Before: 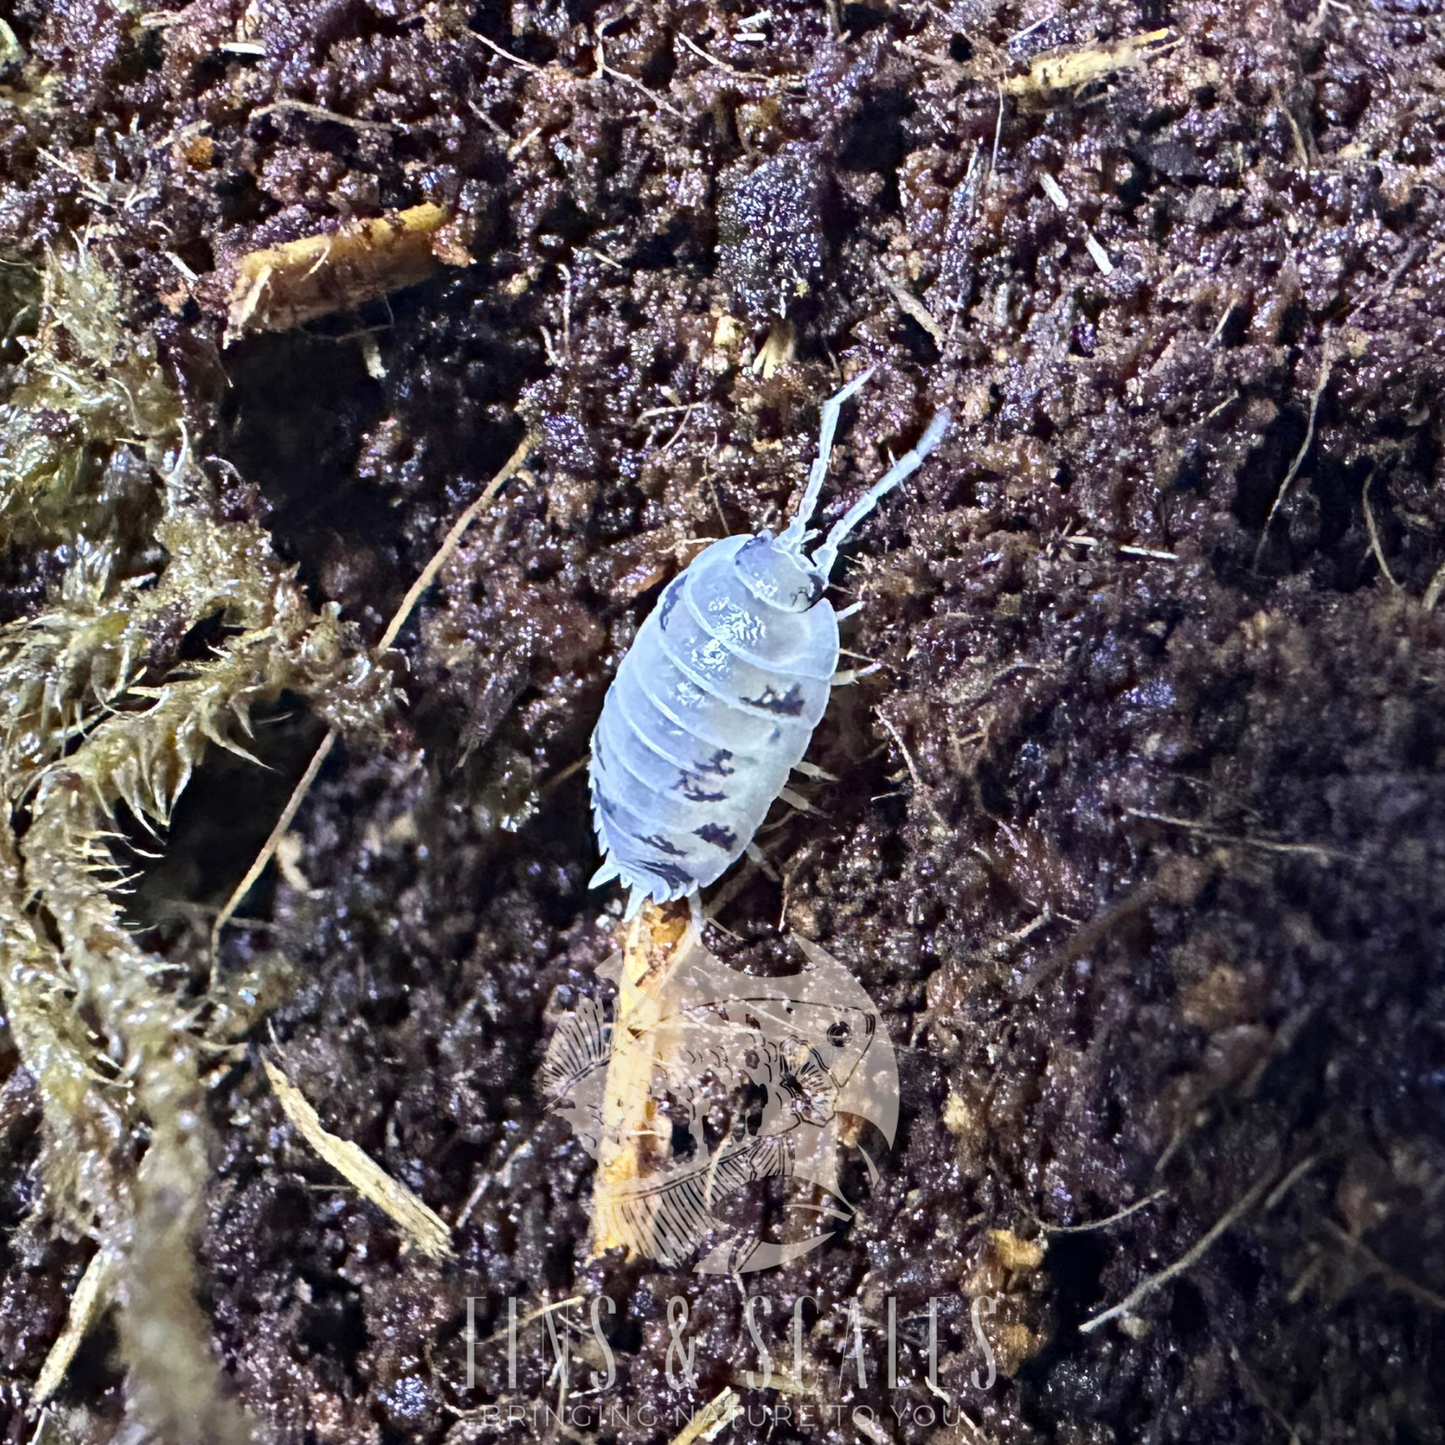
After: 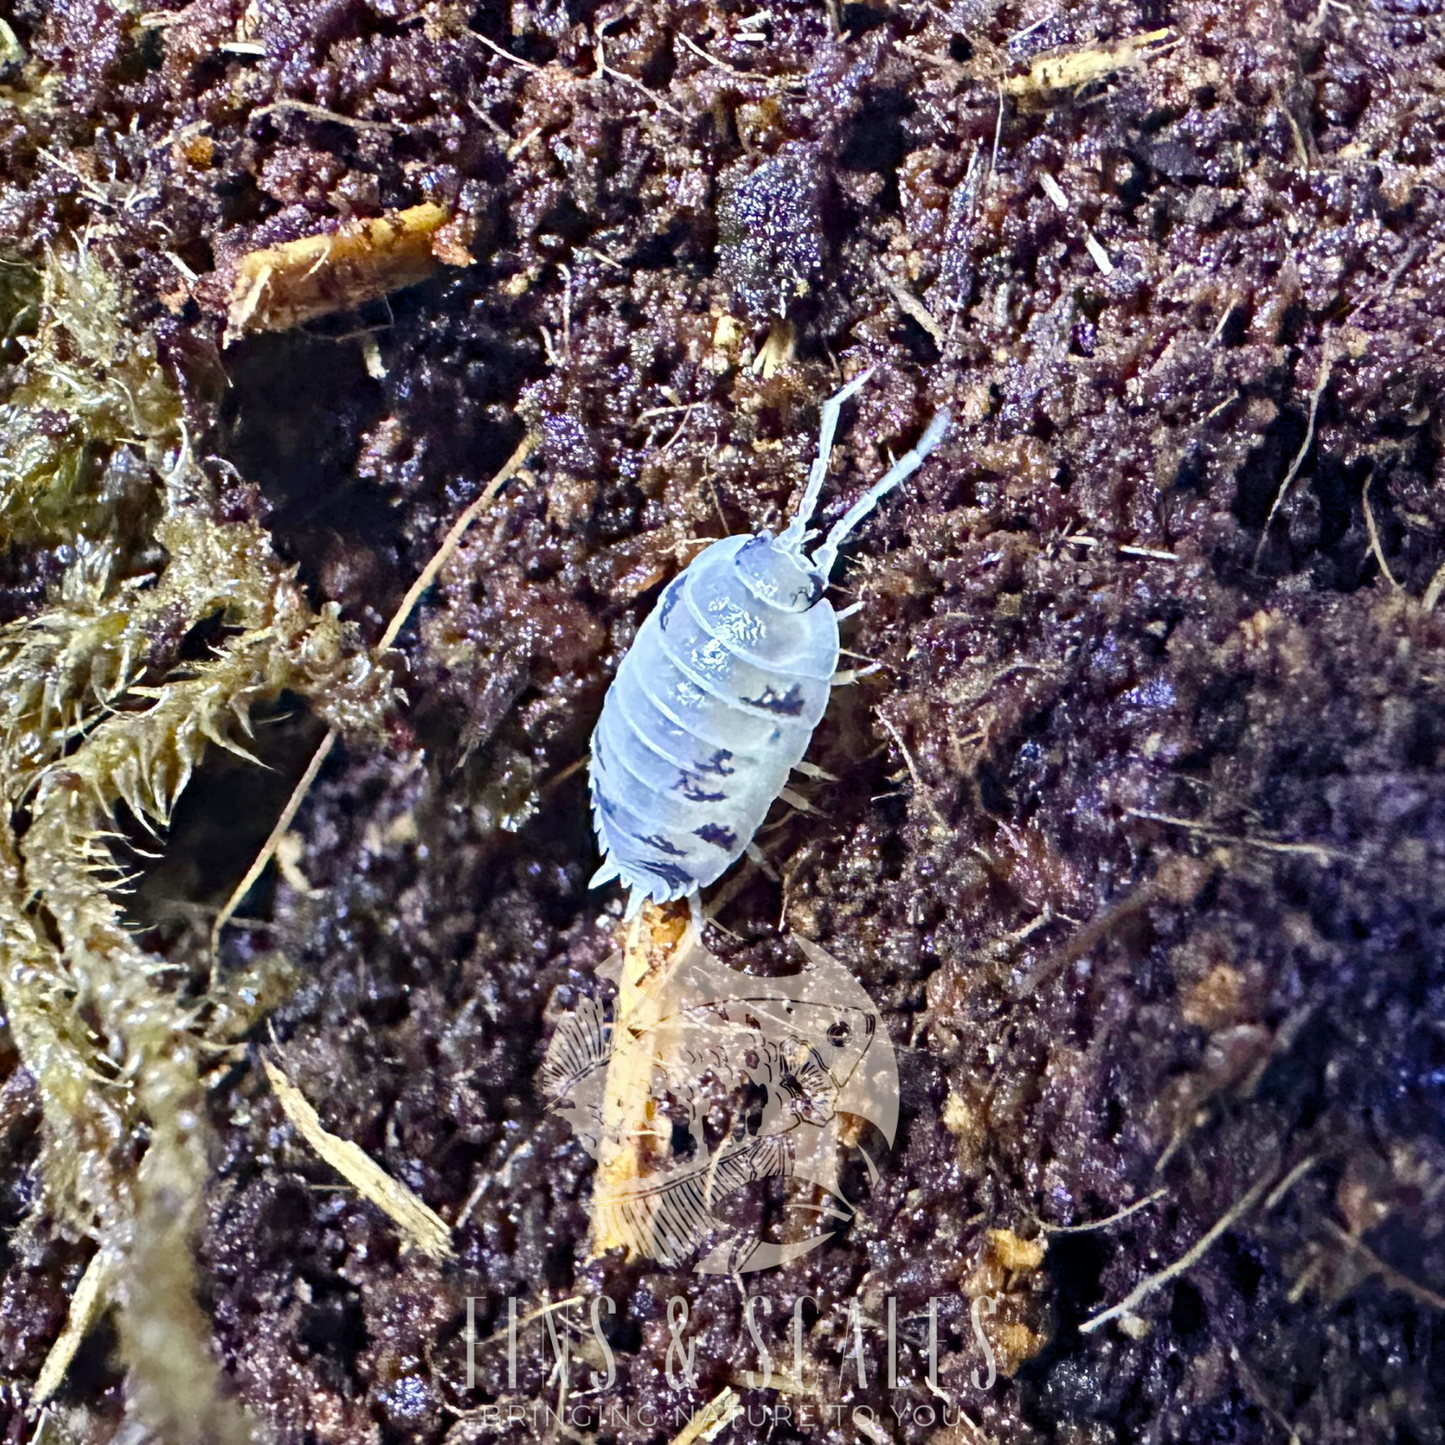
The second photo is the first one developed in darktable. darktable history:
shadows and highlights: low approximation 0.01, soften with gaussian
color balance rgb: highlights gain › luminance 5.688%, highlights gain › chroma 1.229%, highlights gain › hue 92.68°, perceptual saturation grading › global saturation 20%, perceptual saturation grading › highlights -25.647%, perceptual saturation grading › shadows 49.807%
